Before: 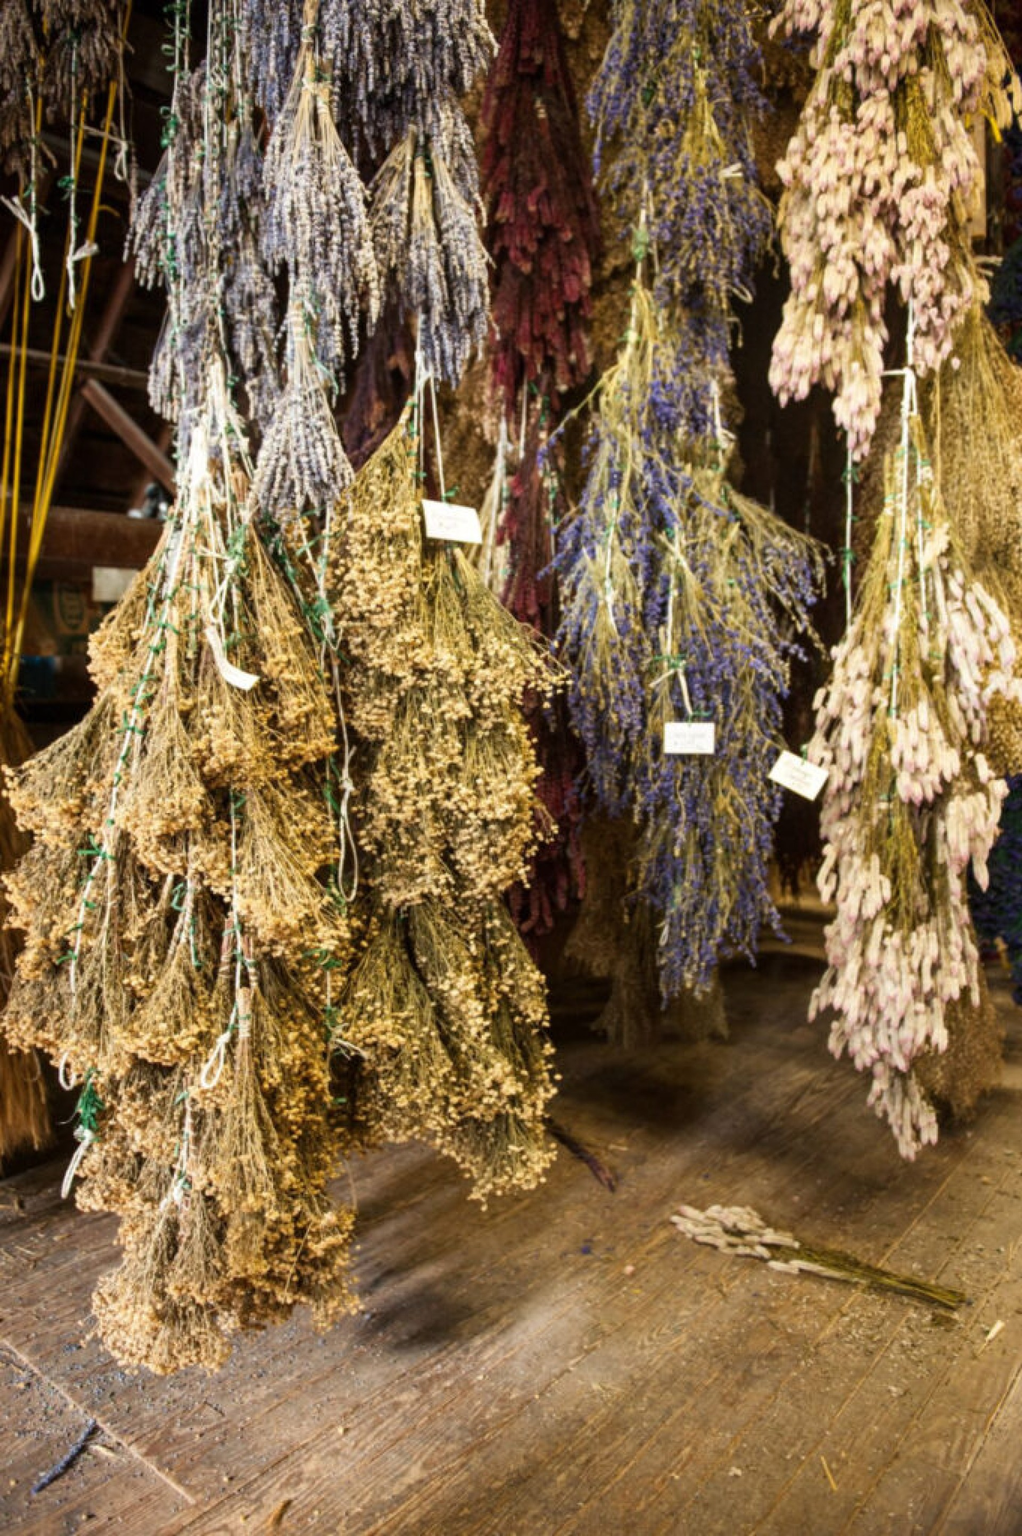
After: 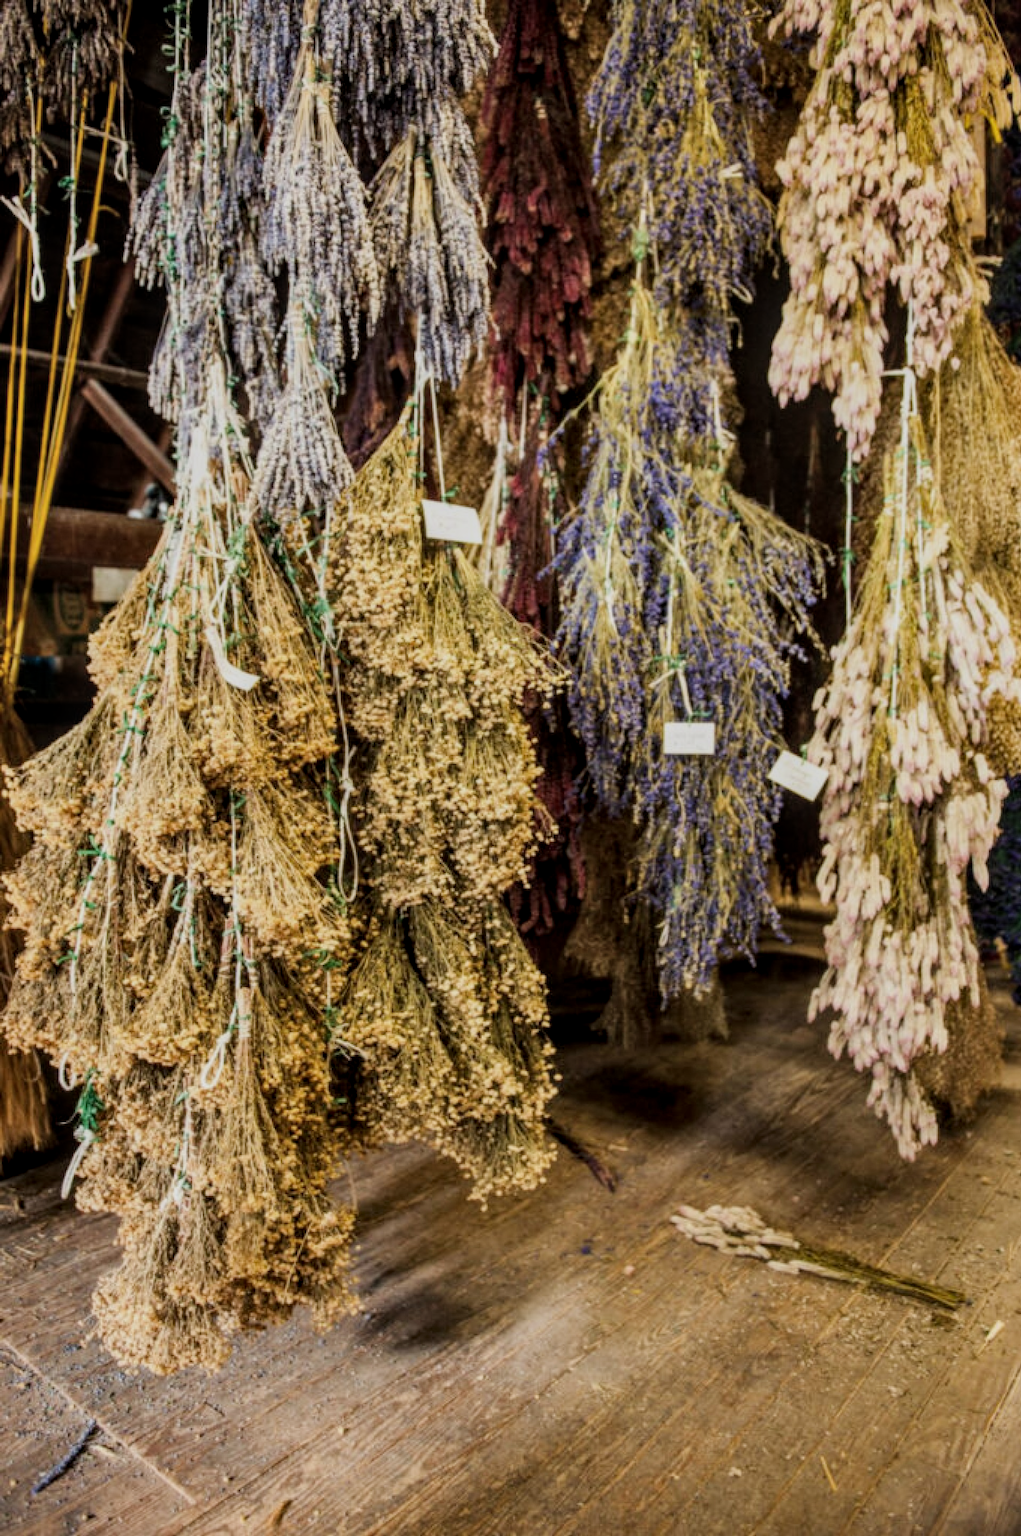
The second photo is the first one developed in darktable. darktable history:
filmic rgb: black relative exposure -7.65 EV, white relative exposure 4.56 EV, threshold 5.94 EV, hardness 3.61, contrast in shadows safe, enable highlight reconstruction true
shadows and highlights: shadows 37.12, highlights -28.04, soften with gaussian
local contrast: on, module defaults
